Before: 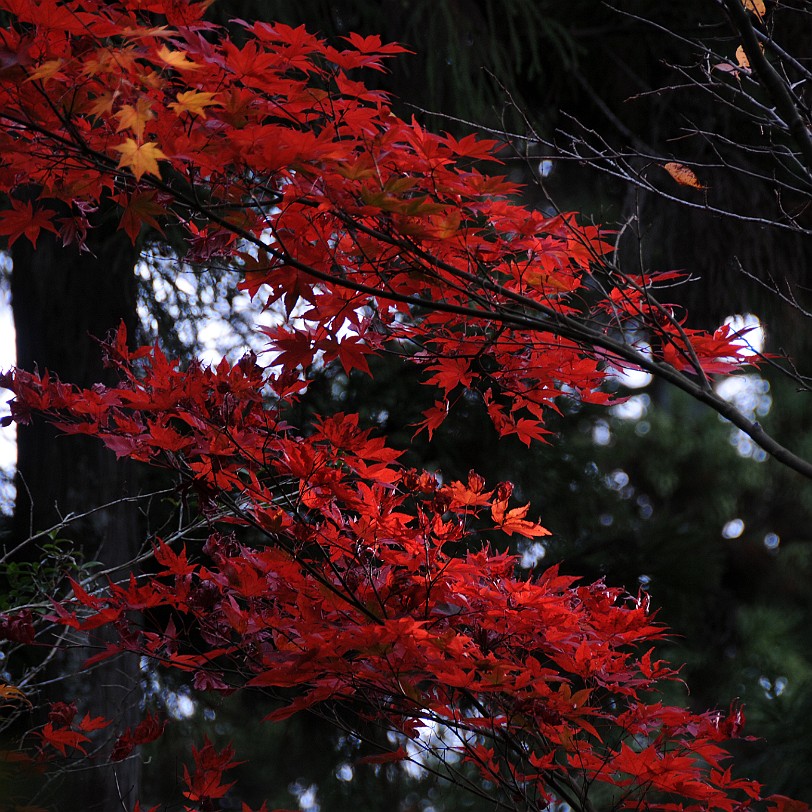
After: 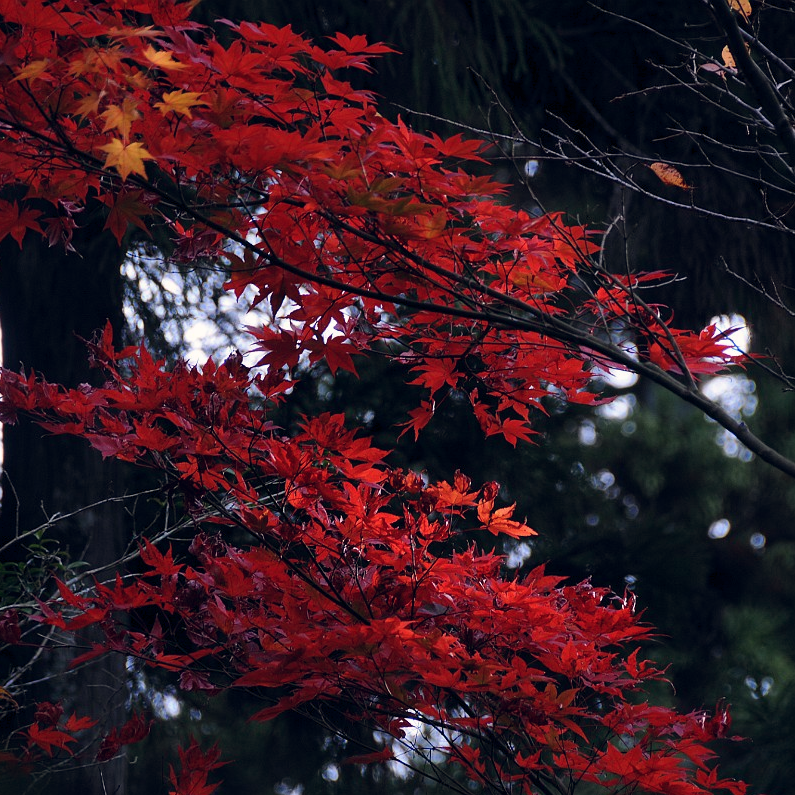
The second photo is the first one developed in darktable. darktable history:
color balance rgb: shadows lift › hue 87.51°, highlights gain › chroma 1.62%, highlights gain › hue 55.1°, global offset › chroma 0.06%, global offset › hue 253.66°, linear chroma grading › global chroma 0.5%
crop: left 1.743%, right 0.268%, bottom 2.011%
white balance: red 0.978, blue 0.999
